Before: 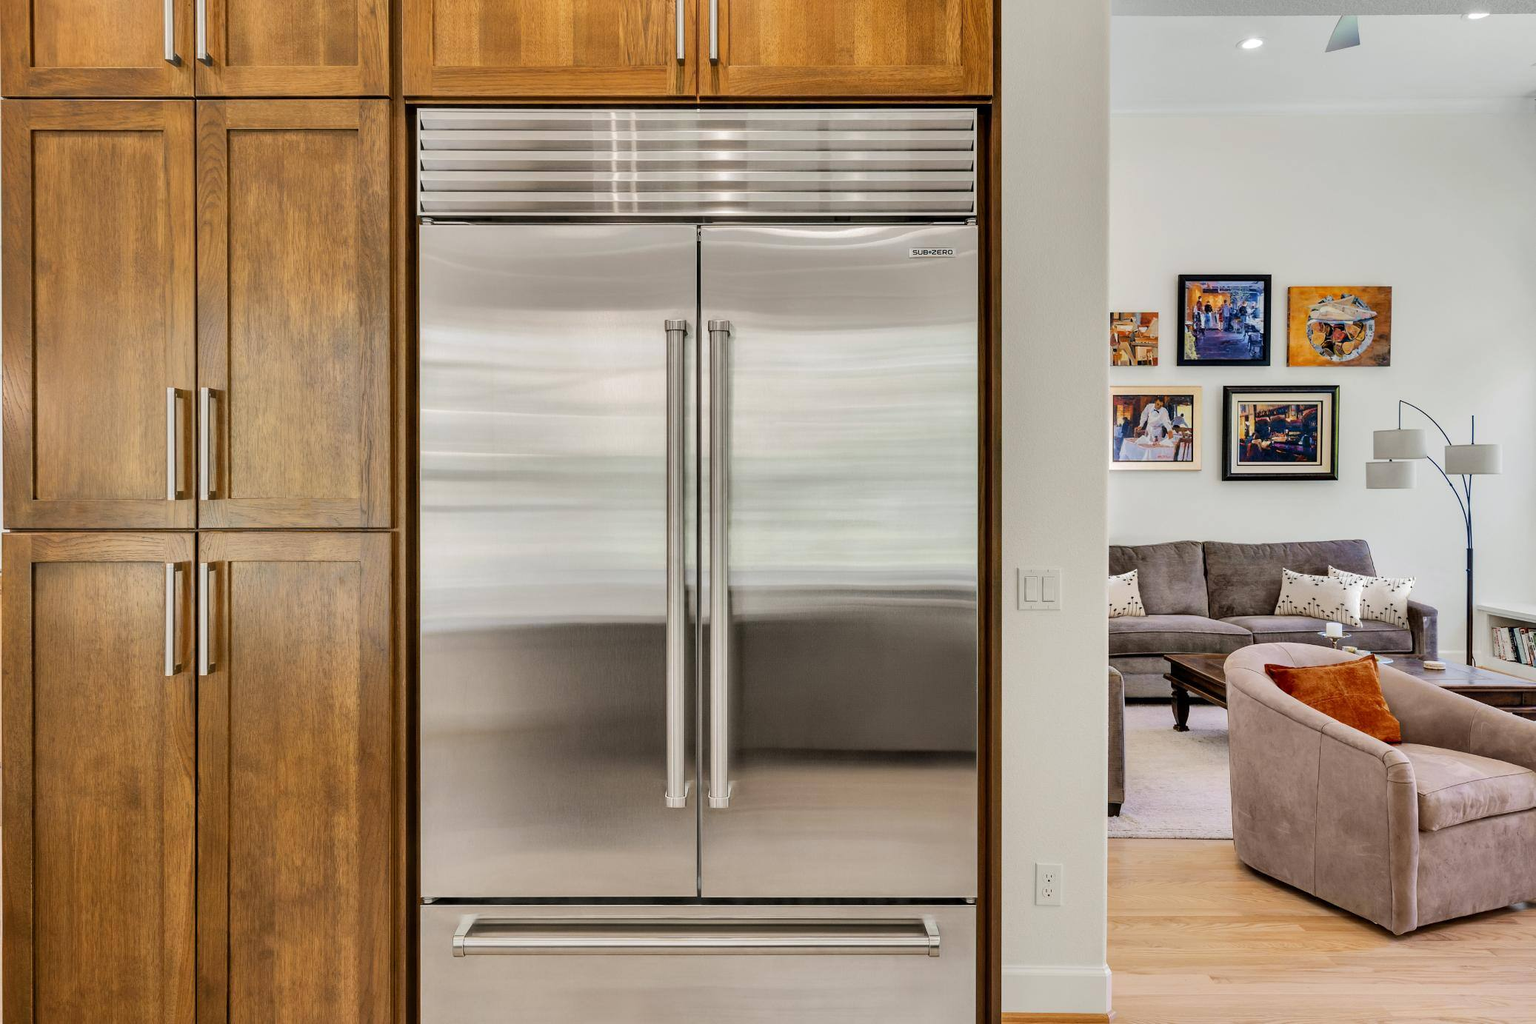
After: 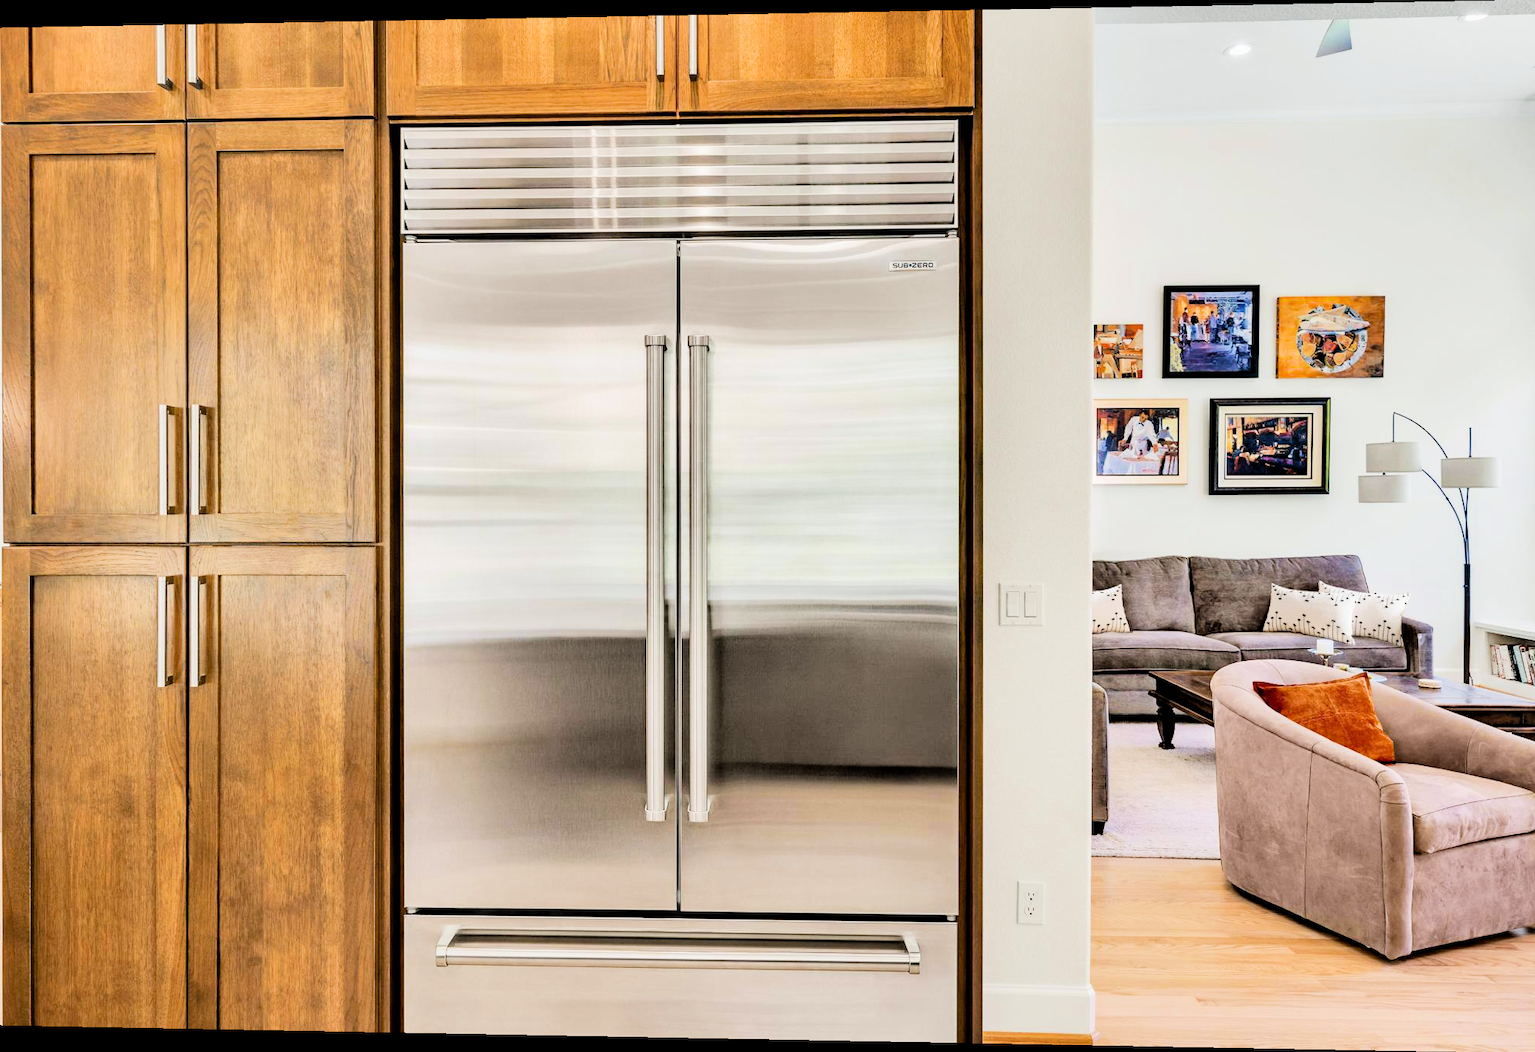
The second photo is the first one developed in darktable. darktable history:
haze removal: compatibility mode true, adaptive false
velvia: strength 6%
color correction: highlights a* 0.003, highlights b* -0.283
rotate and perspective: lens shift (horizontal) -0.055, automatic cropping off
exposure: black level correction 0, exposure 0.9 EV, compensate highlight preservation false
filmic rgb: black relative exposure -5 EV, hardness 2.88, contrast 1.3
local contrast: mode bilateral grid, contrast 15, coarseness 36, detail 105%, midtone range 0.2
